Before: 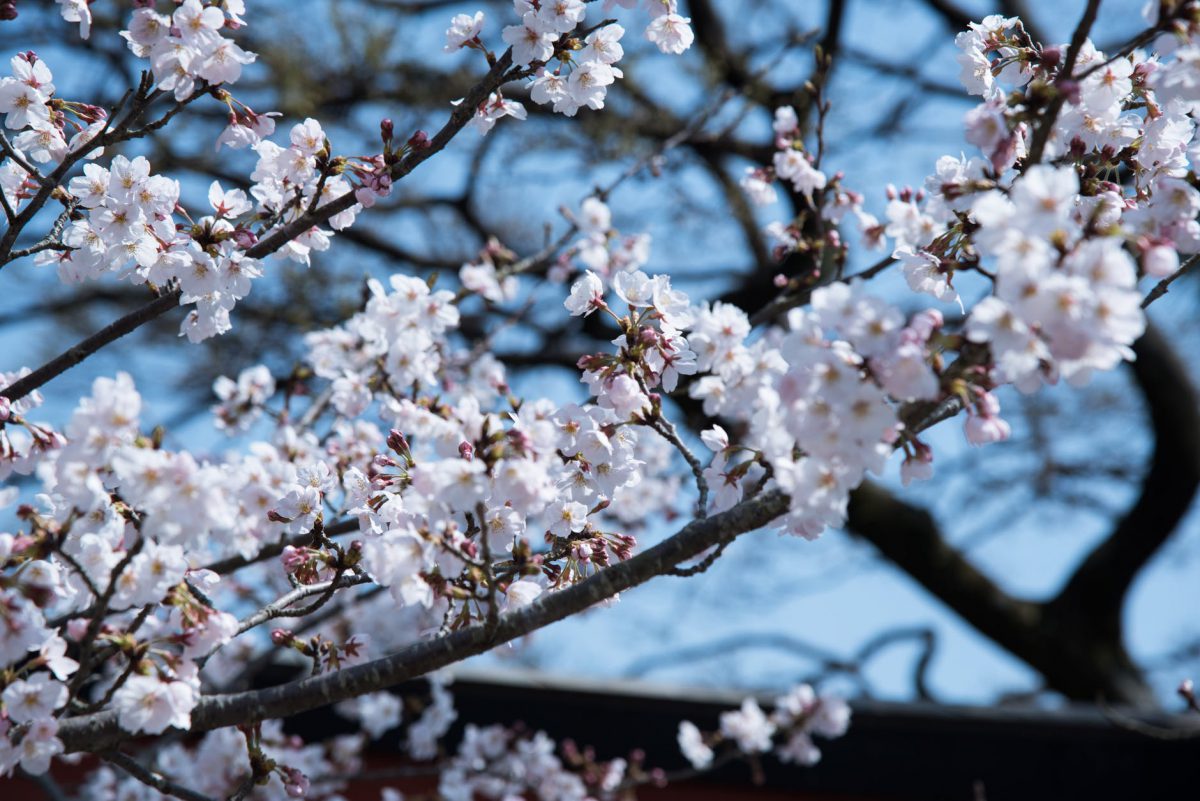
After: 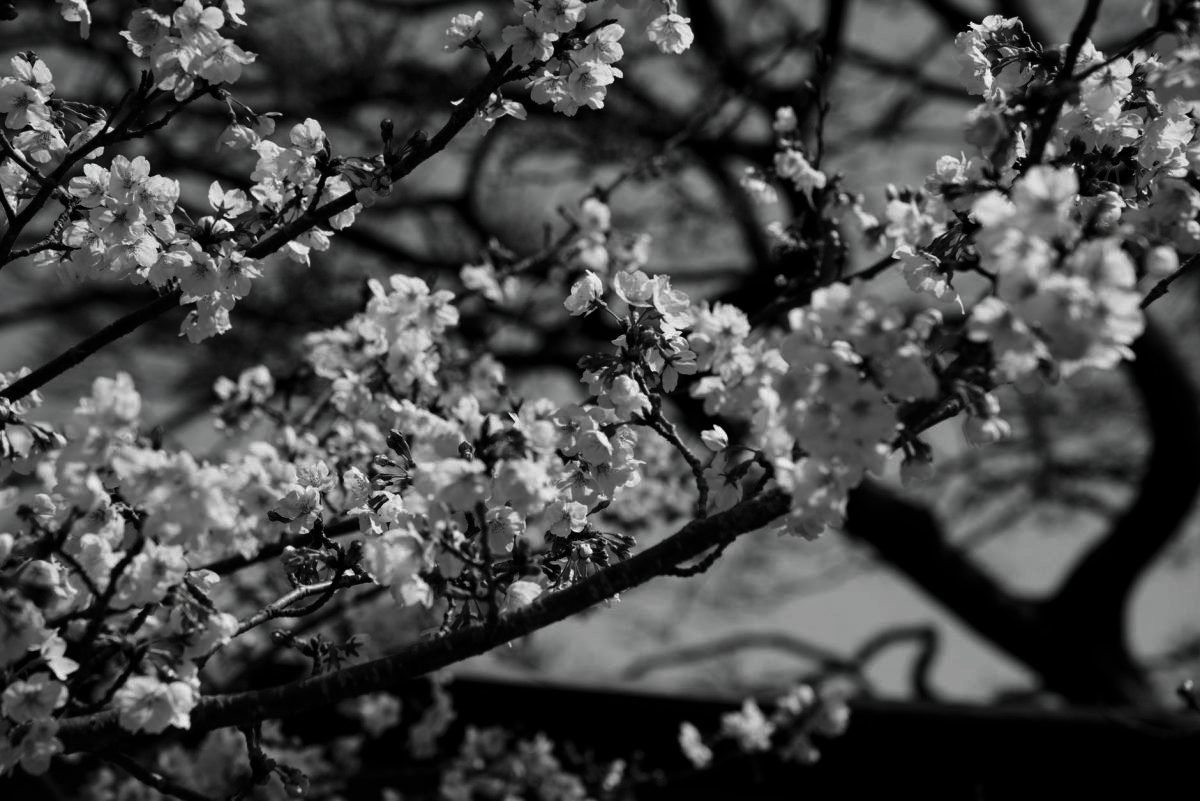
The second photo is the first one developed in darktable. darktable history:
contrast brightness saturation: contrast -0.034, brightness -0.597, saturation -0.984
